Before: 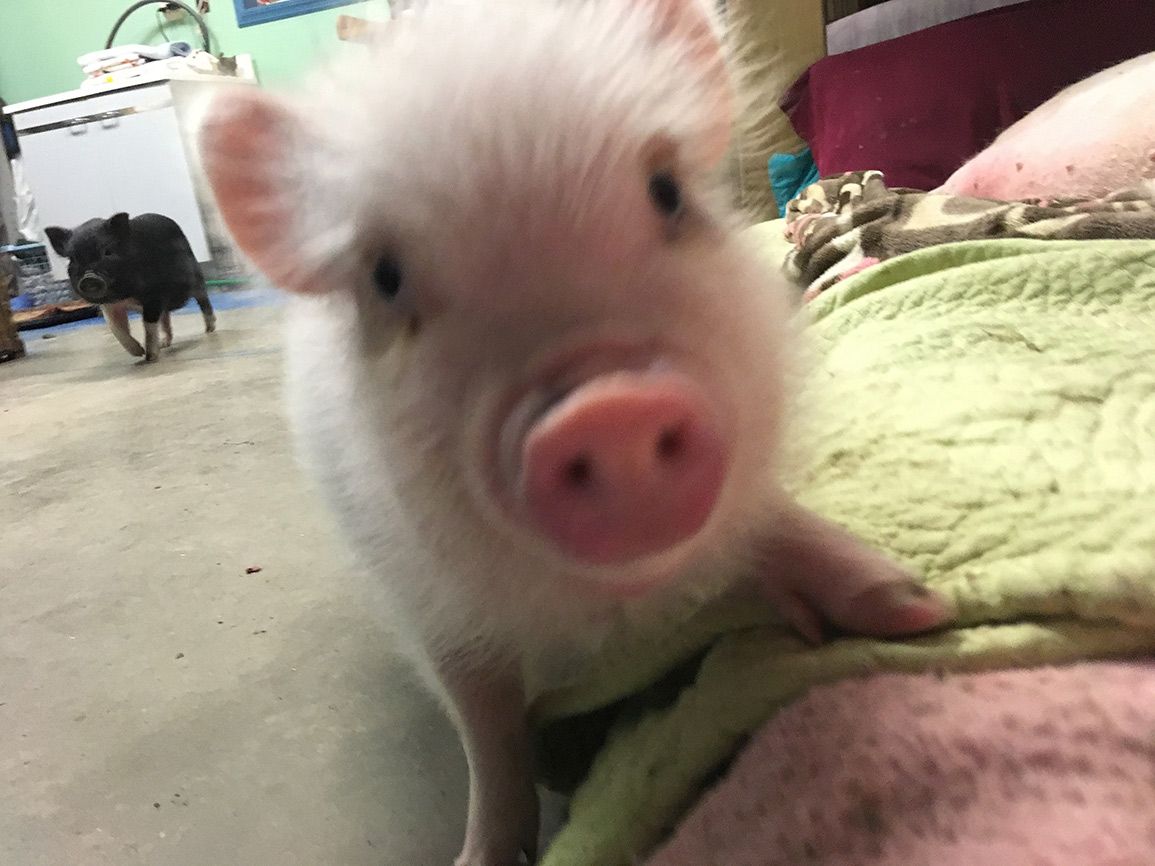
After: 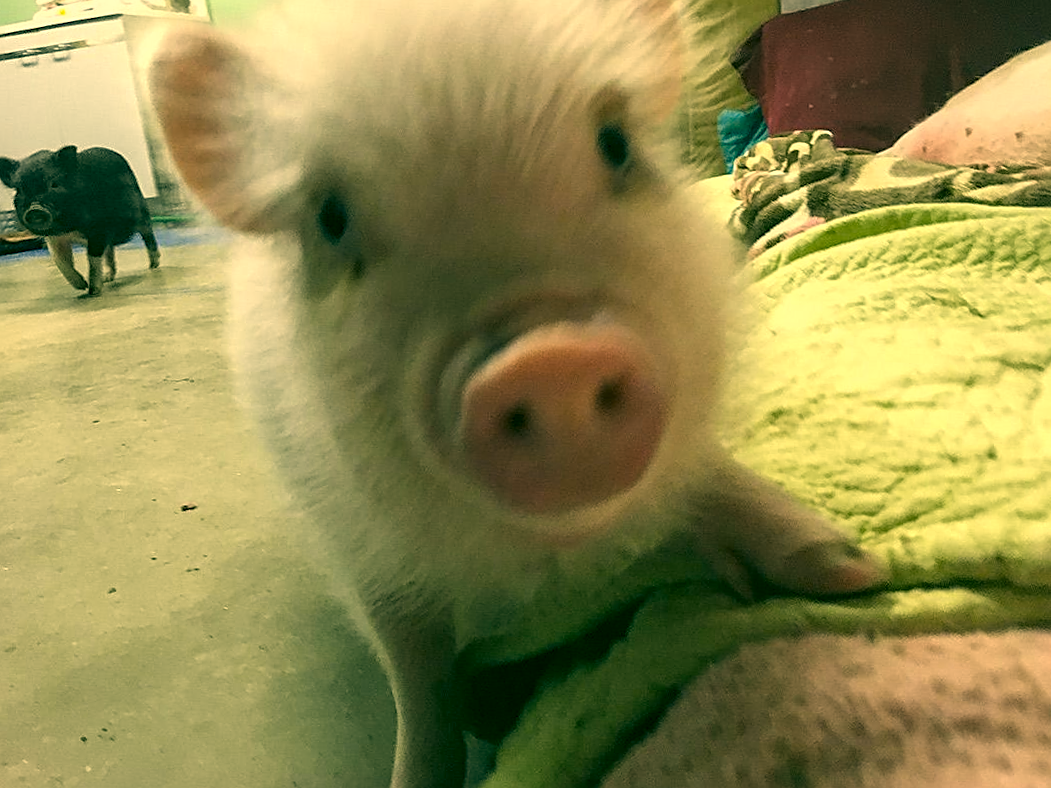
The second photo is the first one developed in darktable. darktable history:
crop and rotate: angle -2.04°, left 3.147%, top 3.938%, right 1.558%, bottom 0.714%
color correction: highlights a* 5.65, highlights b* 33.48, shadows a* -26.41, shadows b* 3.83
sharpen: on, module defaults
local contrast: on, module defaults
